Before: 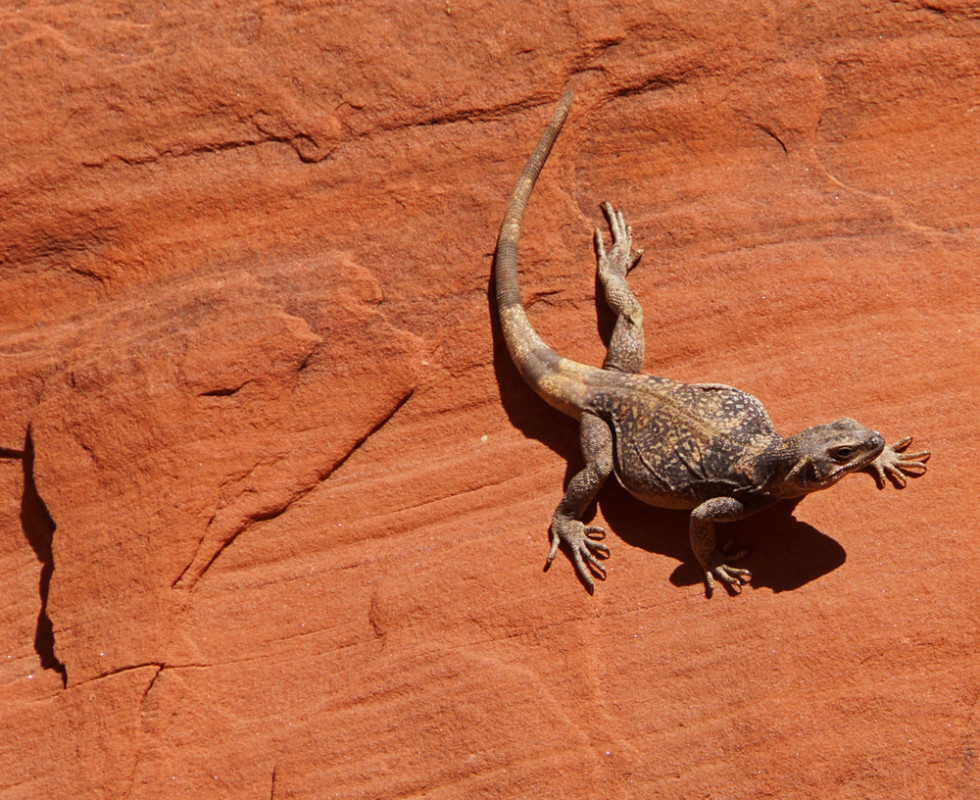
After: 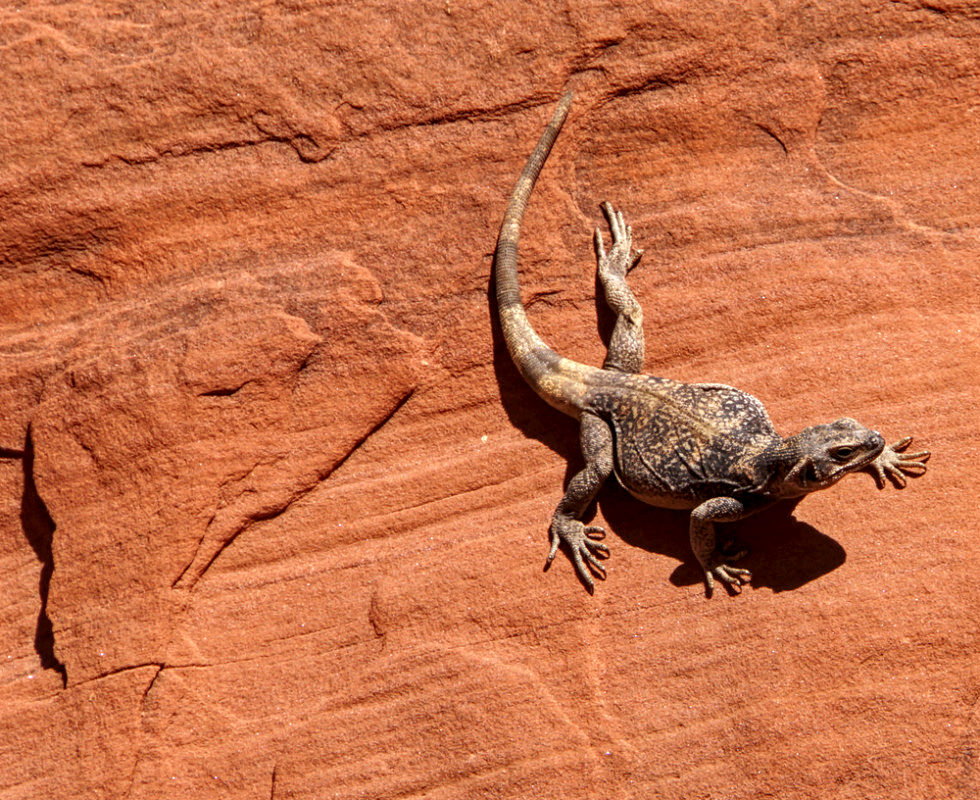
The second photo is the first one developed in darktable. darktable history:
tone equalizer: on, module defaults
shadows and highlights: radius 44.78, white point adjustment 6.64, compress 79.65%, highlights color adjustment 78.42%, soften with gaussian
local contrast: highlights 100%, shadows 100%, detail 200%, midtone range 0.2
